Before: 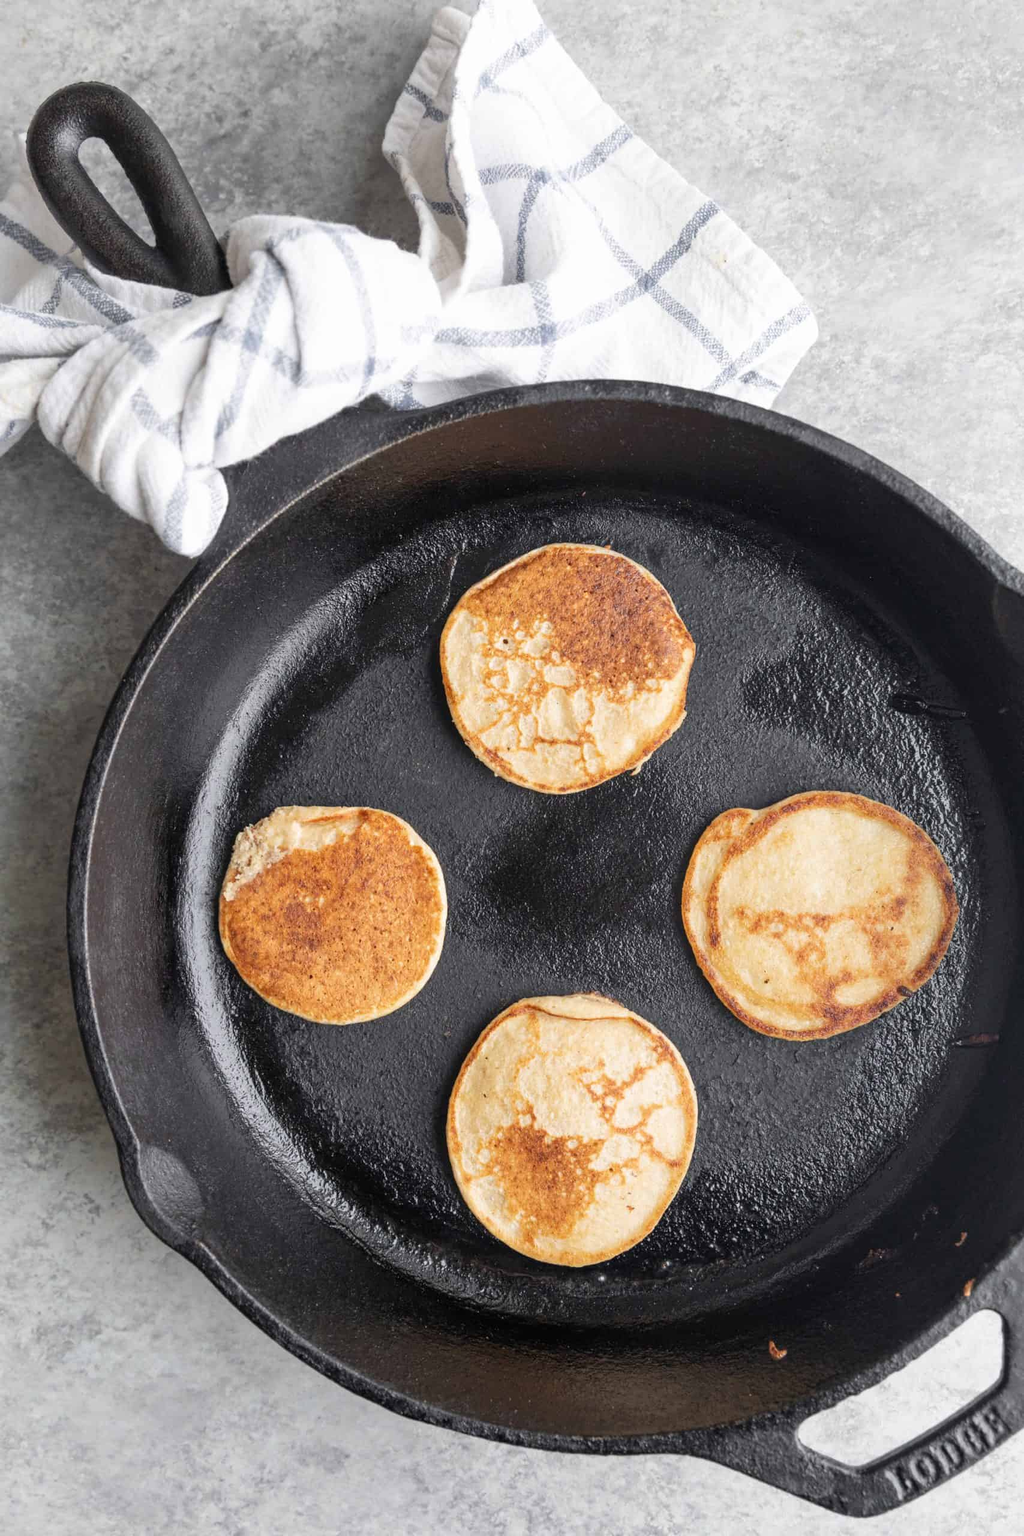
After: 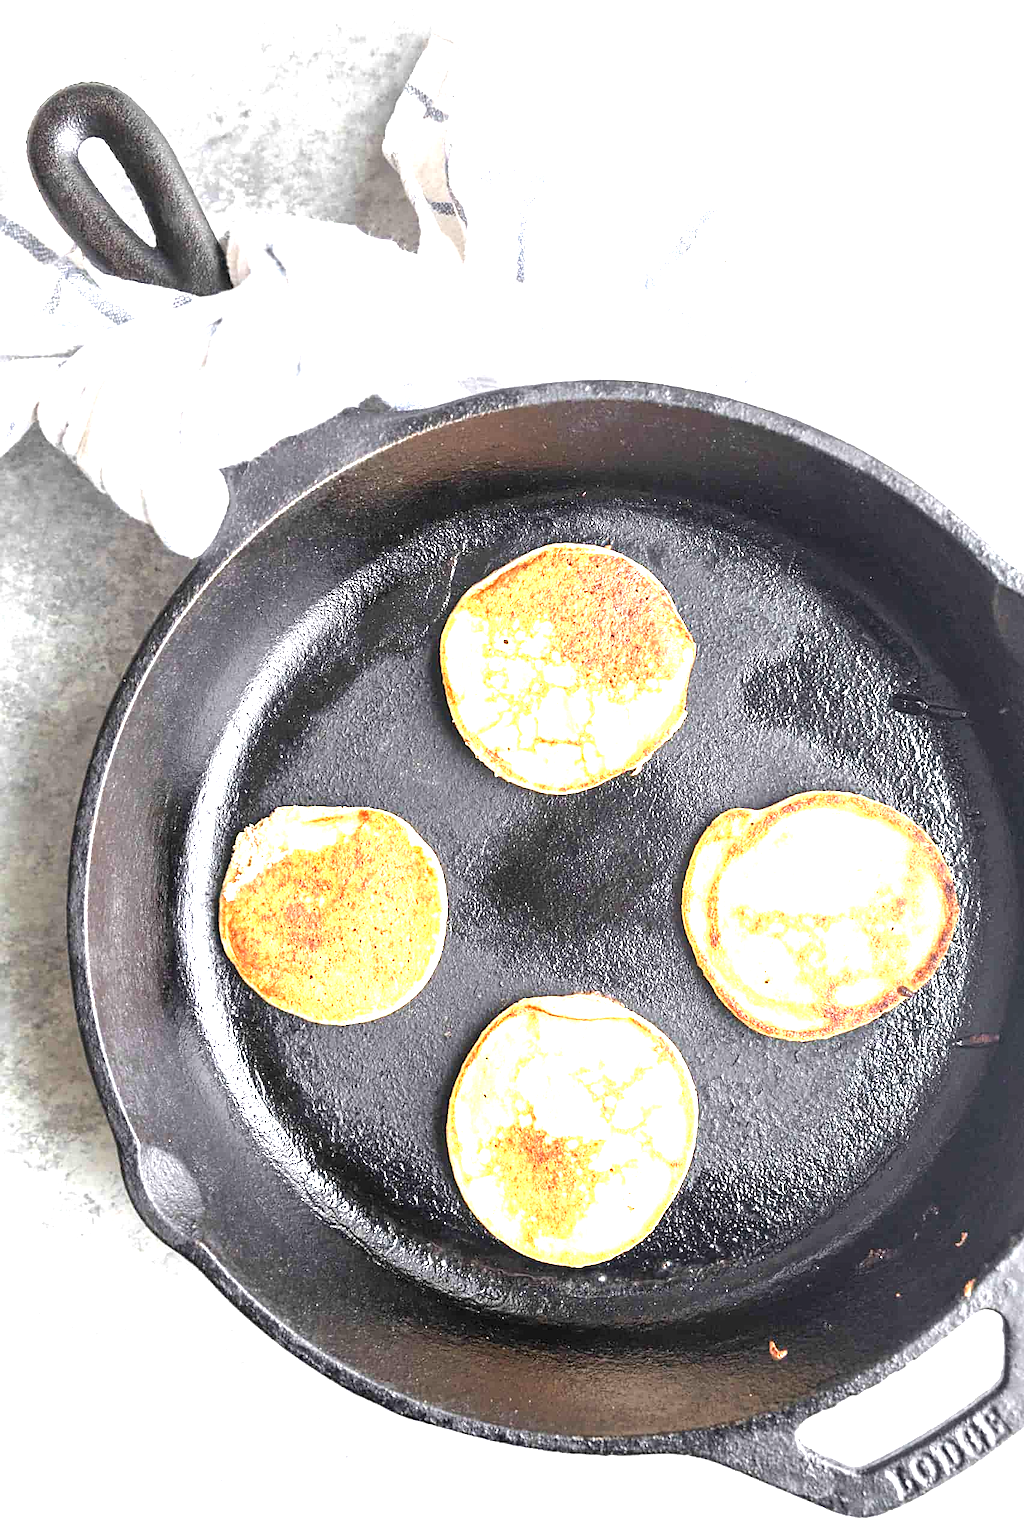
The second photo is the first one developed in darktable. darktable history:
exposure: black level correction 0, exposure 1.908 EV, compensate exposure bias true, compensate highlight preservation false
sharpen: on, module defaults
tone equalizer: edges refinement/feathering 500, mask exposure compensation -1.57 EV, preserve details no
